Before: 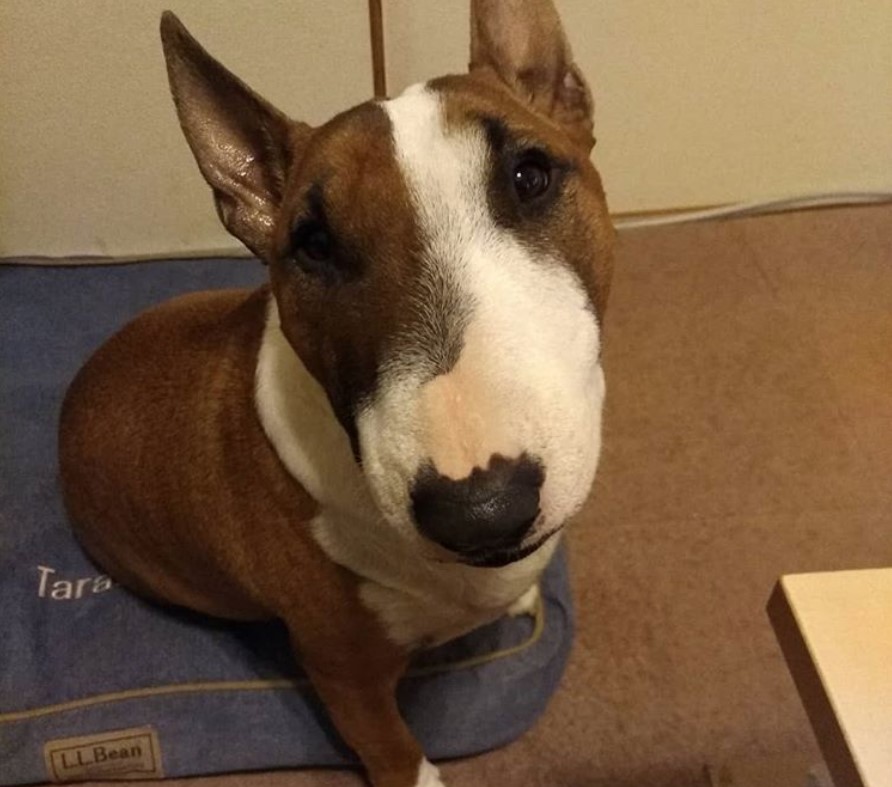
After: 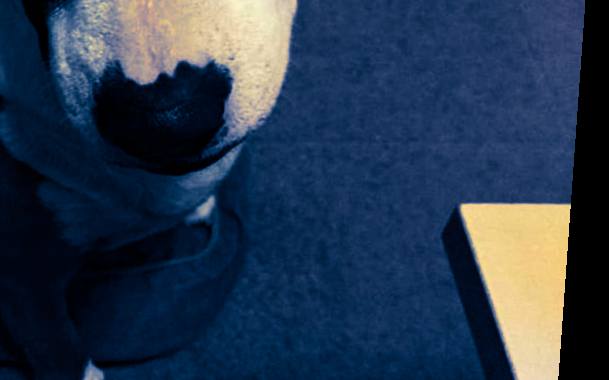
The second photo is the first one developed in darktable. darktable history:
rotate and perspective: rotation 4.1°, automatic cropping off
haze removal: compatibility mode true, adaptive false
crop and rotate: left 35.509%, top 50.238%, bottom 4.934%
contrast brightness saturation: contrast 0.21, brightness -0.11, saturation 0.21
color calibration: illuminant as shot in camera, x 0.358, y 0.373, temperature 4628.91 K
color correction: highlights a* -6.69, highlights b* 0.49
split-toning: shadows › hue 226.8°, shadows › saturation 1, highlights › saturation 0, balance -61.41
